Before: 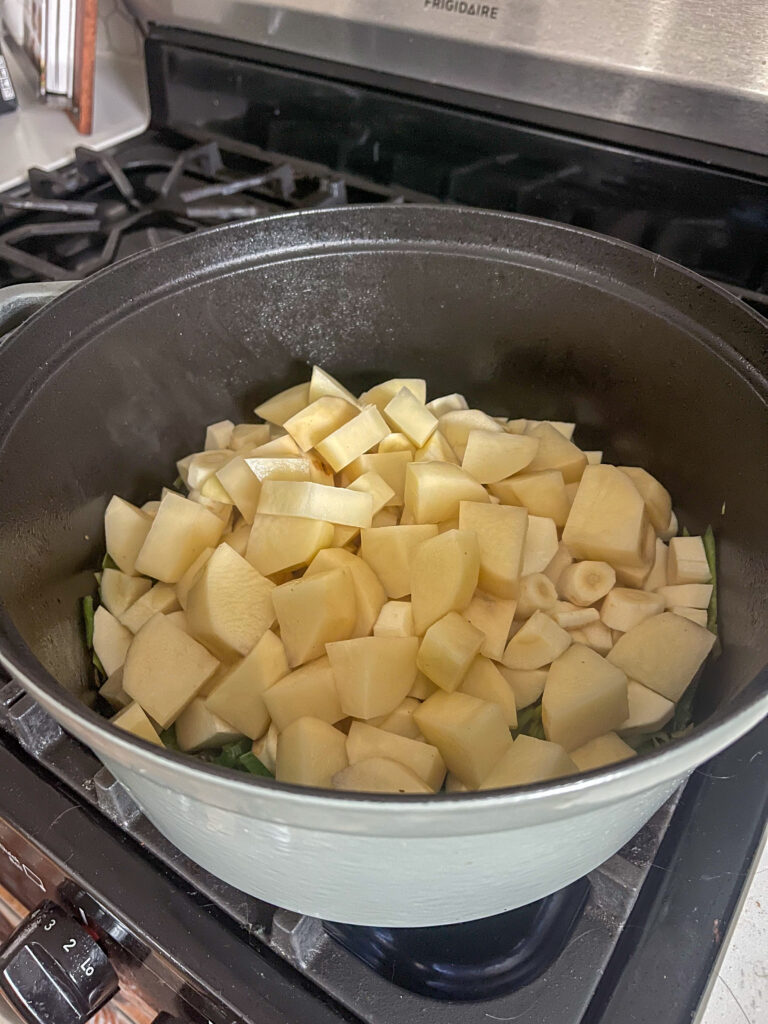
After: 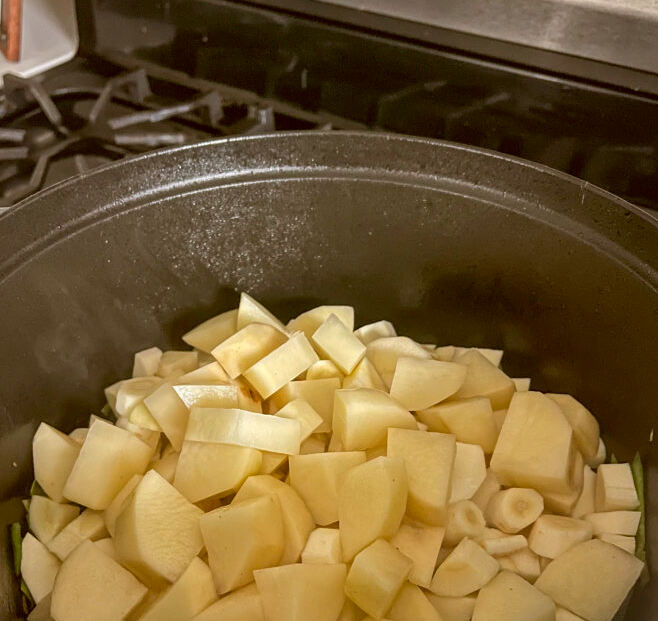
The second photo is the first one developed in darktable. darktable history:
tone equalizer: edges refinement/feathering 500, mask exposure compensation -1.57 EV, preserve details no
crop and rotate: left 9.427%, top 7.208%, right 4.895%, bottom 32.132%
color correction: highlights a* -0.477, highlights b* 0.15, shadows a* 4.77, shadows b* 20.89
